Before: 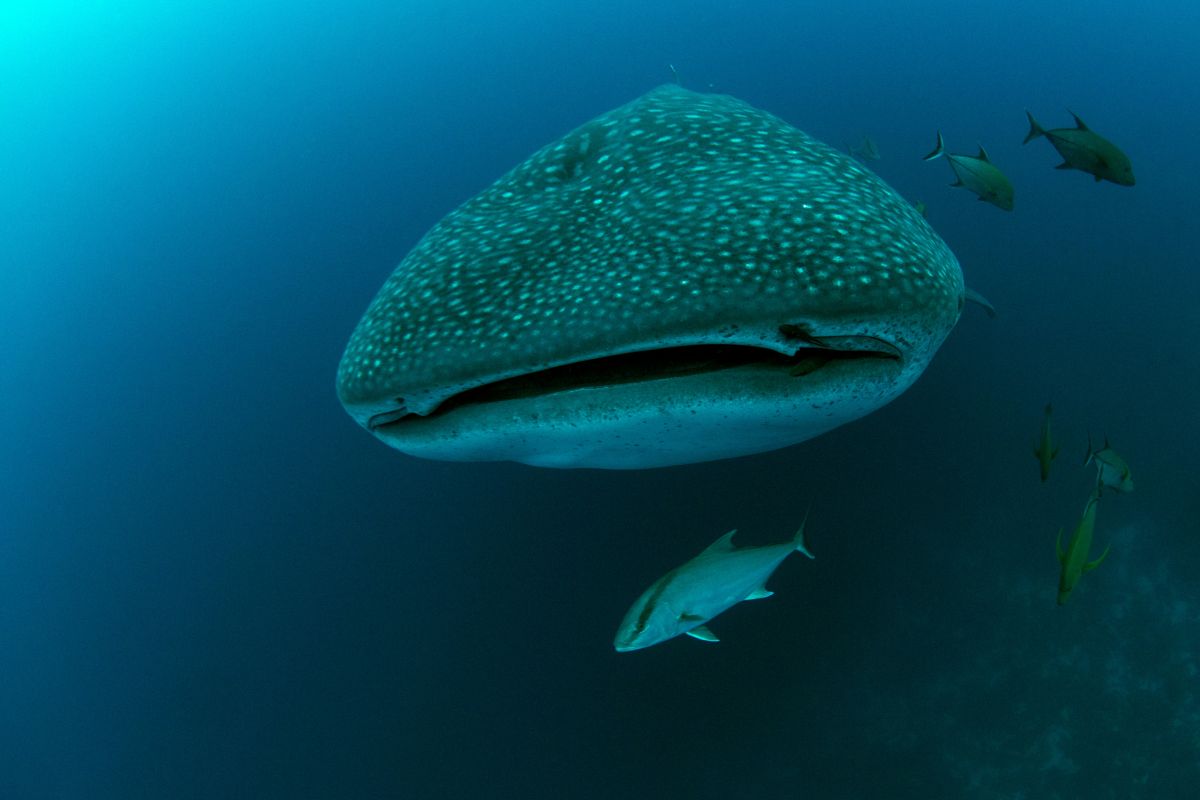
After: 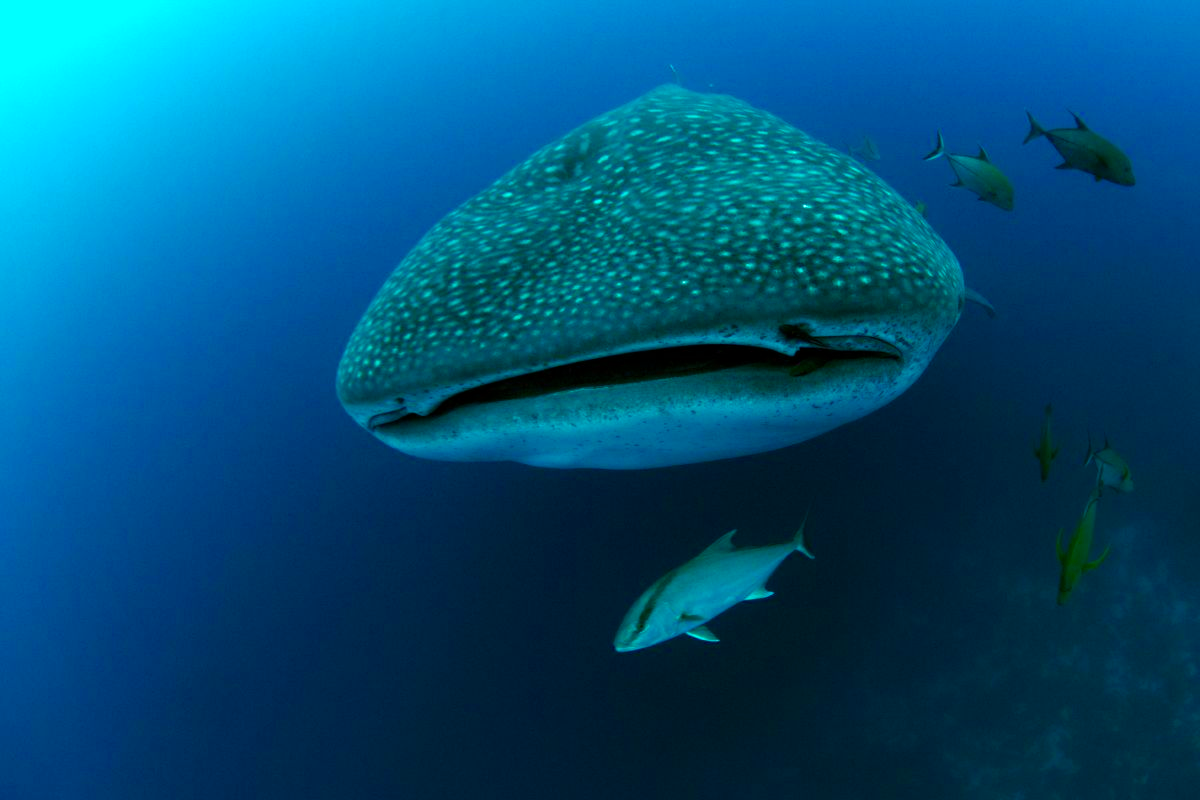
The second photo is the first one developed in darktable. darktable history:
tone equalizer: -8 EV -0.42 EV, -7 EV -0.397 EV, -6 EV -0.295 EV, -5 EV -0.228 EV, -3 EV 0.227 EV, -2 EV 0.35 EV, -1 EV 0.415 EV, +0 EV 0.439 EV
color balance rgb: shadows lift › luminance 0.736%, shadows lift › chroma 6.717%, shadows lift › hue 299.12°, perceptual saturation grading › global saturation 20%, perceptual saturation grading › highlights -25.616%, perceptual saturation grading › shadows 49.286%, global vibrance 20%
